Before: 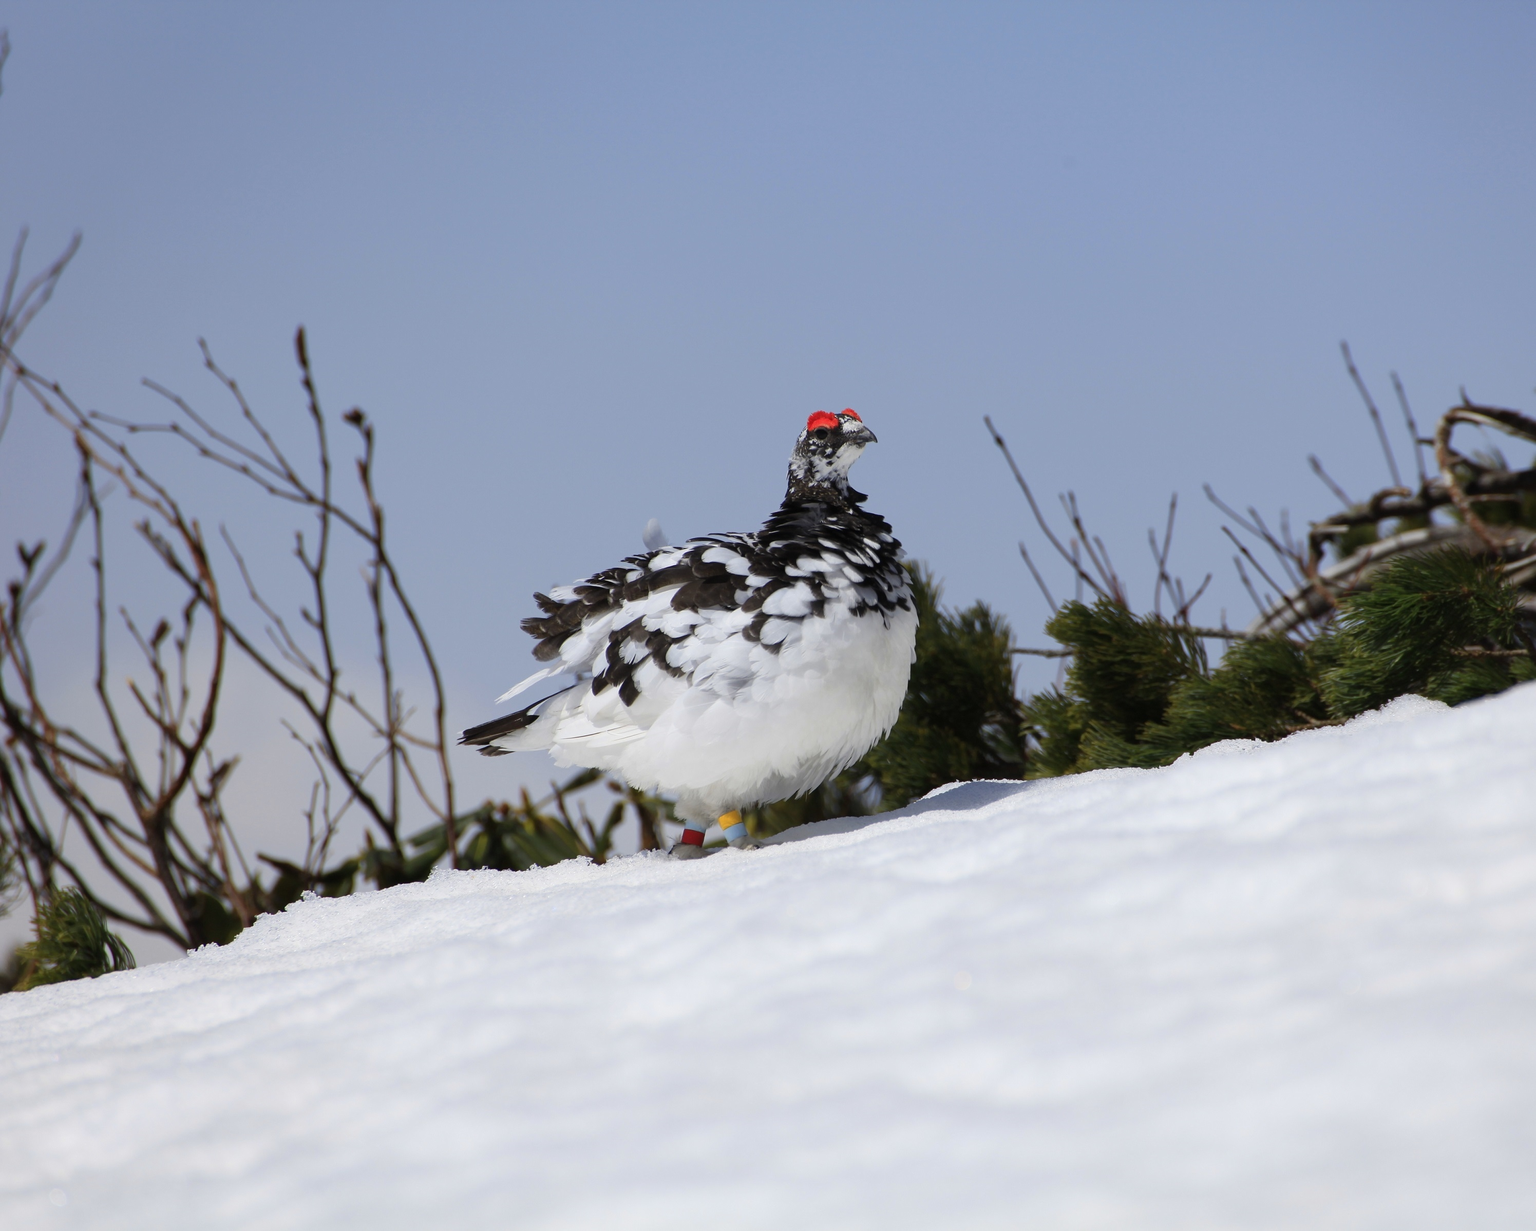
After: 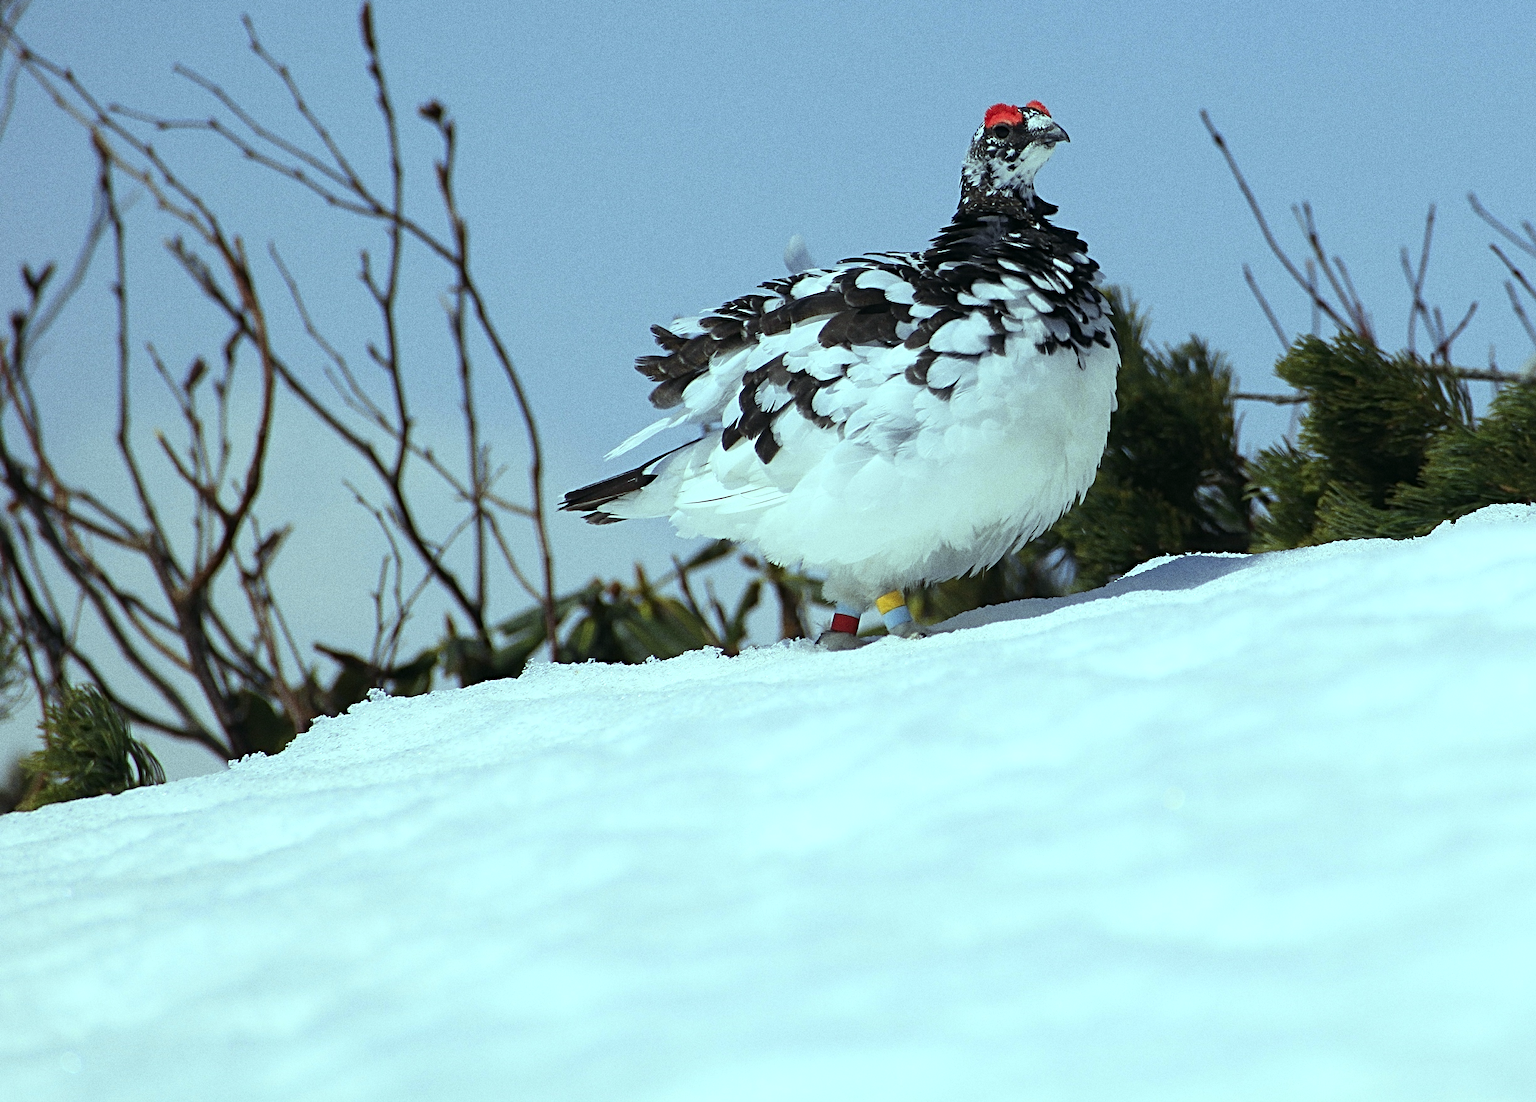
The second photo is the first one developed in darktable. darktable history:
crop: top 26.531%, right 17.959%
color balance: mode lift, gamma, gain (sRGB), lift [0.997, 0.979, 1.021, 1.011], gamma [1, 1.084, 0.916, 0.998], gain [1, 0.87, 1.13, 1.101], contrast 4.55%, contrast fulcrum 38.24%, output saturation 104.09%
sharpen: radius 4
grain: coarseness 0.09 ISO, strength 40%
